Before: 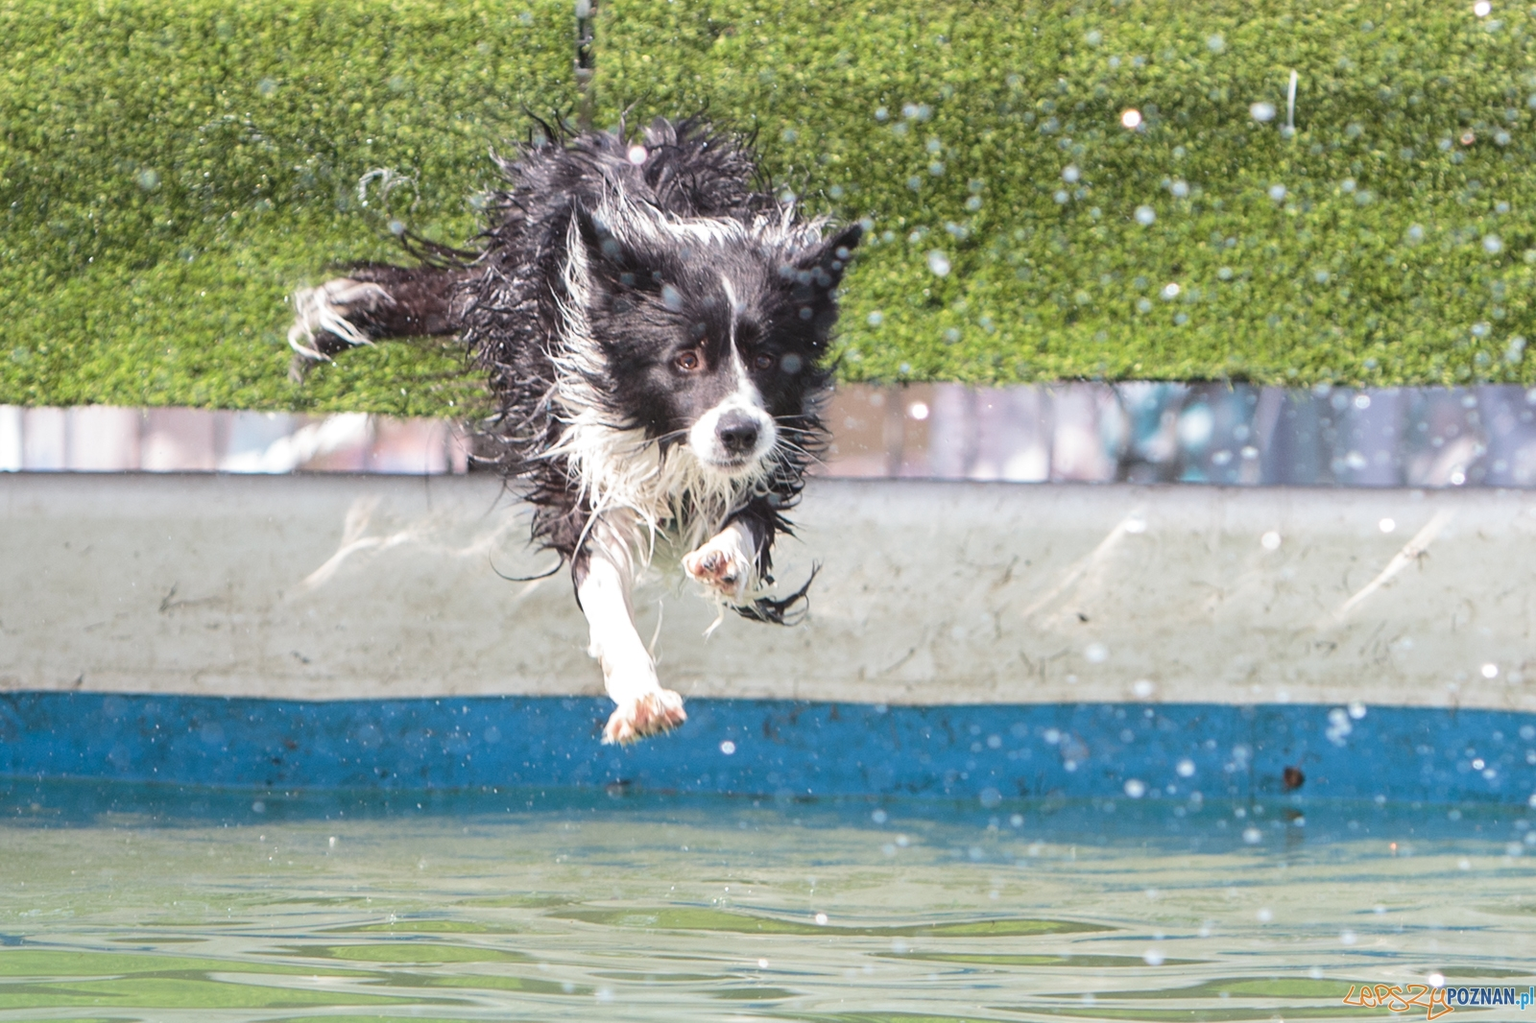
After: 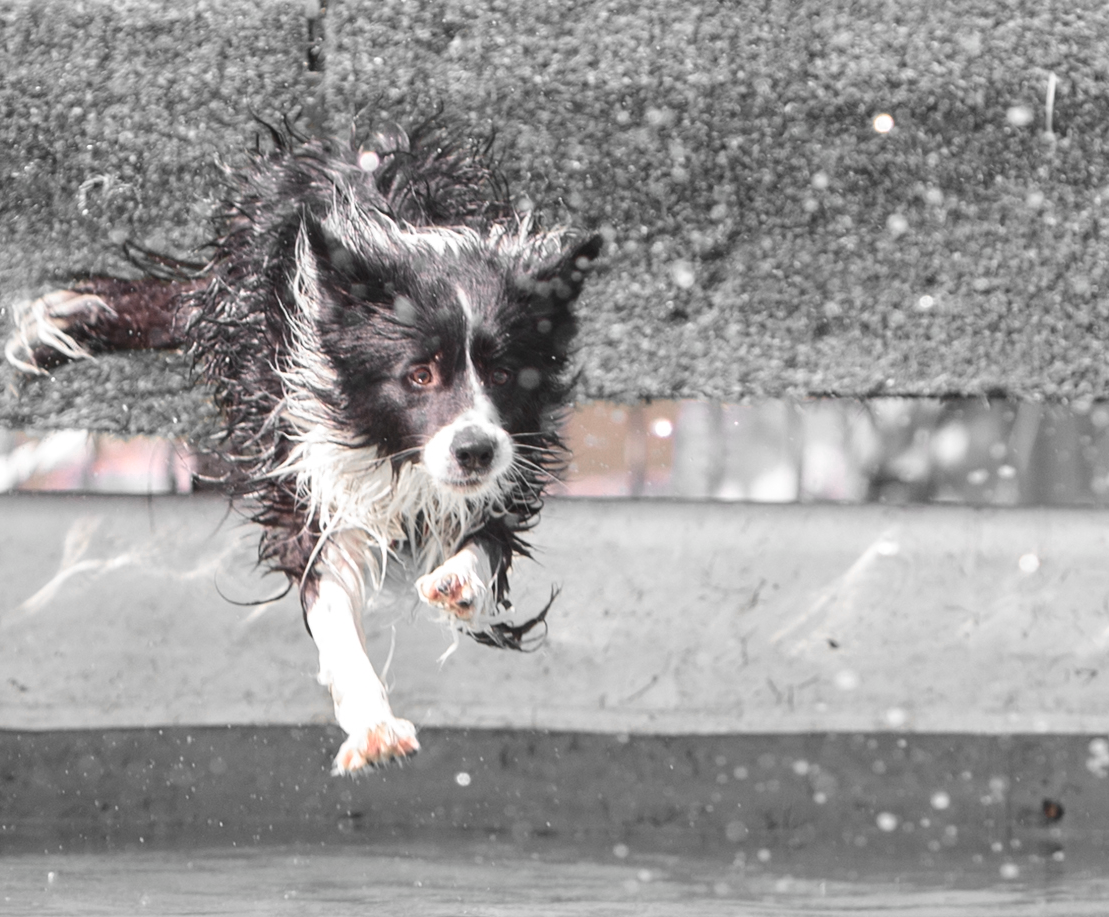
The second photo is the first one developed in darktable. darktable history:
color zones: curves: ch0 [(0, 0.65) (0.096, 0.644) (0.221, 0.539) (0.429, 0.5) (0.571, 0.5) (0.714, 0.5) (0.857, 0.5) (1, 0.65)]; ch1 [(0, 0.5) (0.143, 0.5) (0.257, -0.002) (0.429, 0.04) (0.571, -0.001) (0.714, -0.015) (0.857, 0.024) (1, 0.5)]
crop: left 18.479%, right 12.2%, bottom 13.971%
